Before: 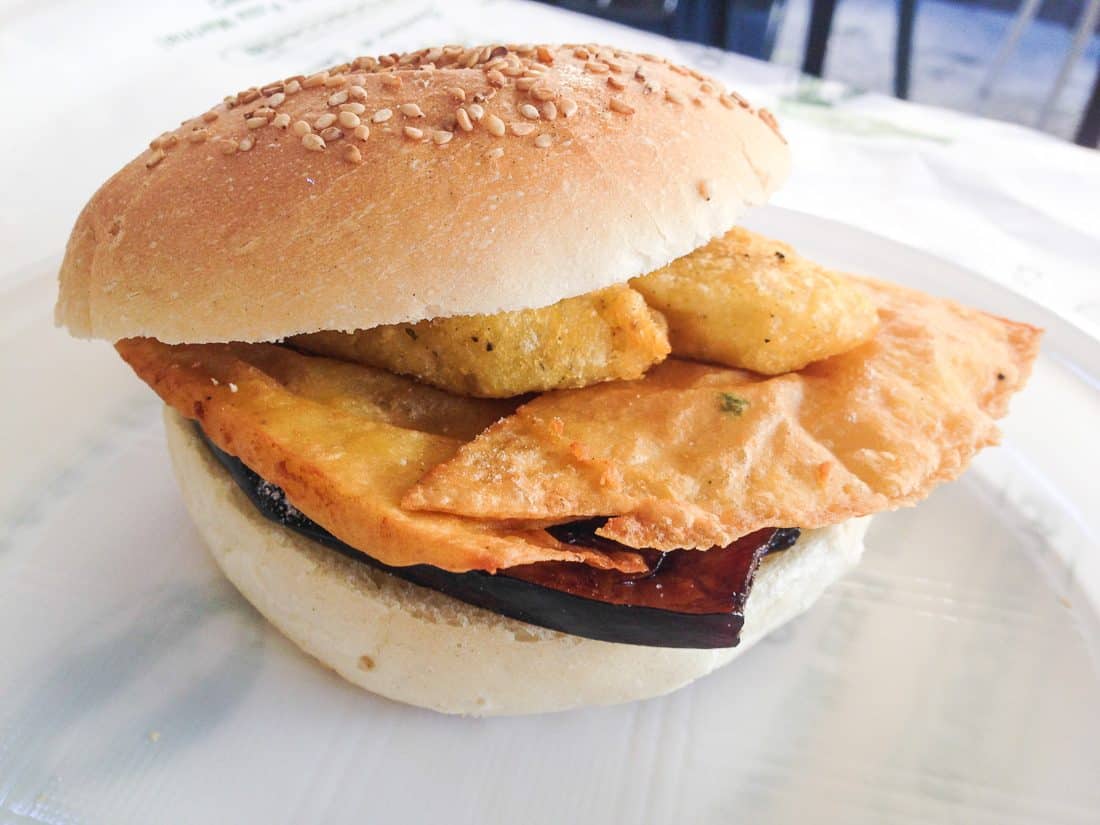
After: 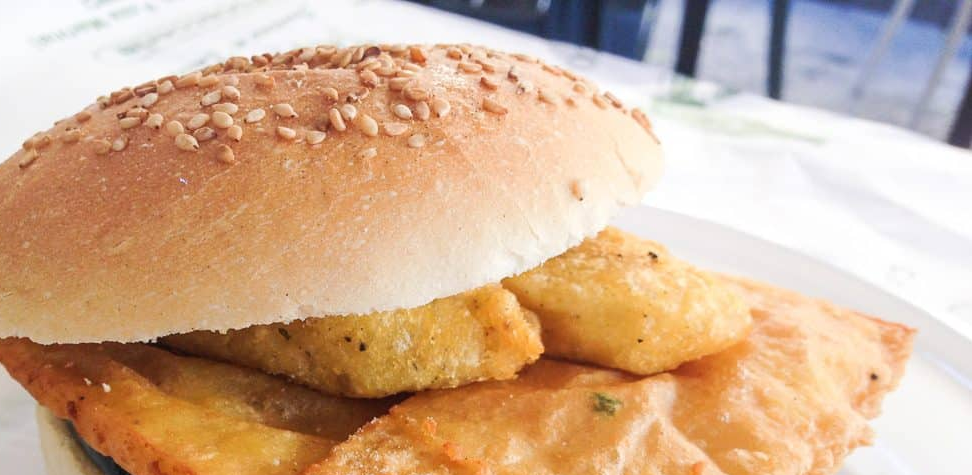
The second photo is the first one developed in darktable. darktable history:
crop and rotate: left 11.622%, bottom 42.343%
